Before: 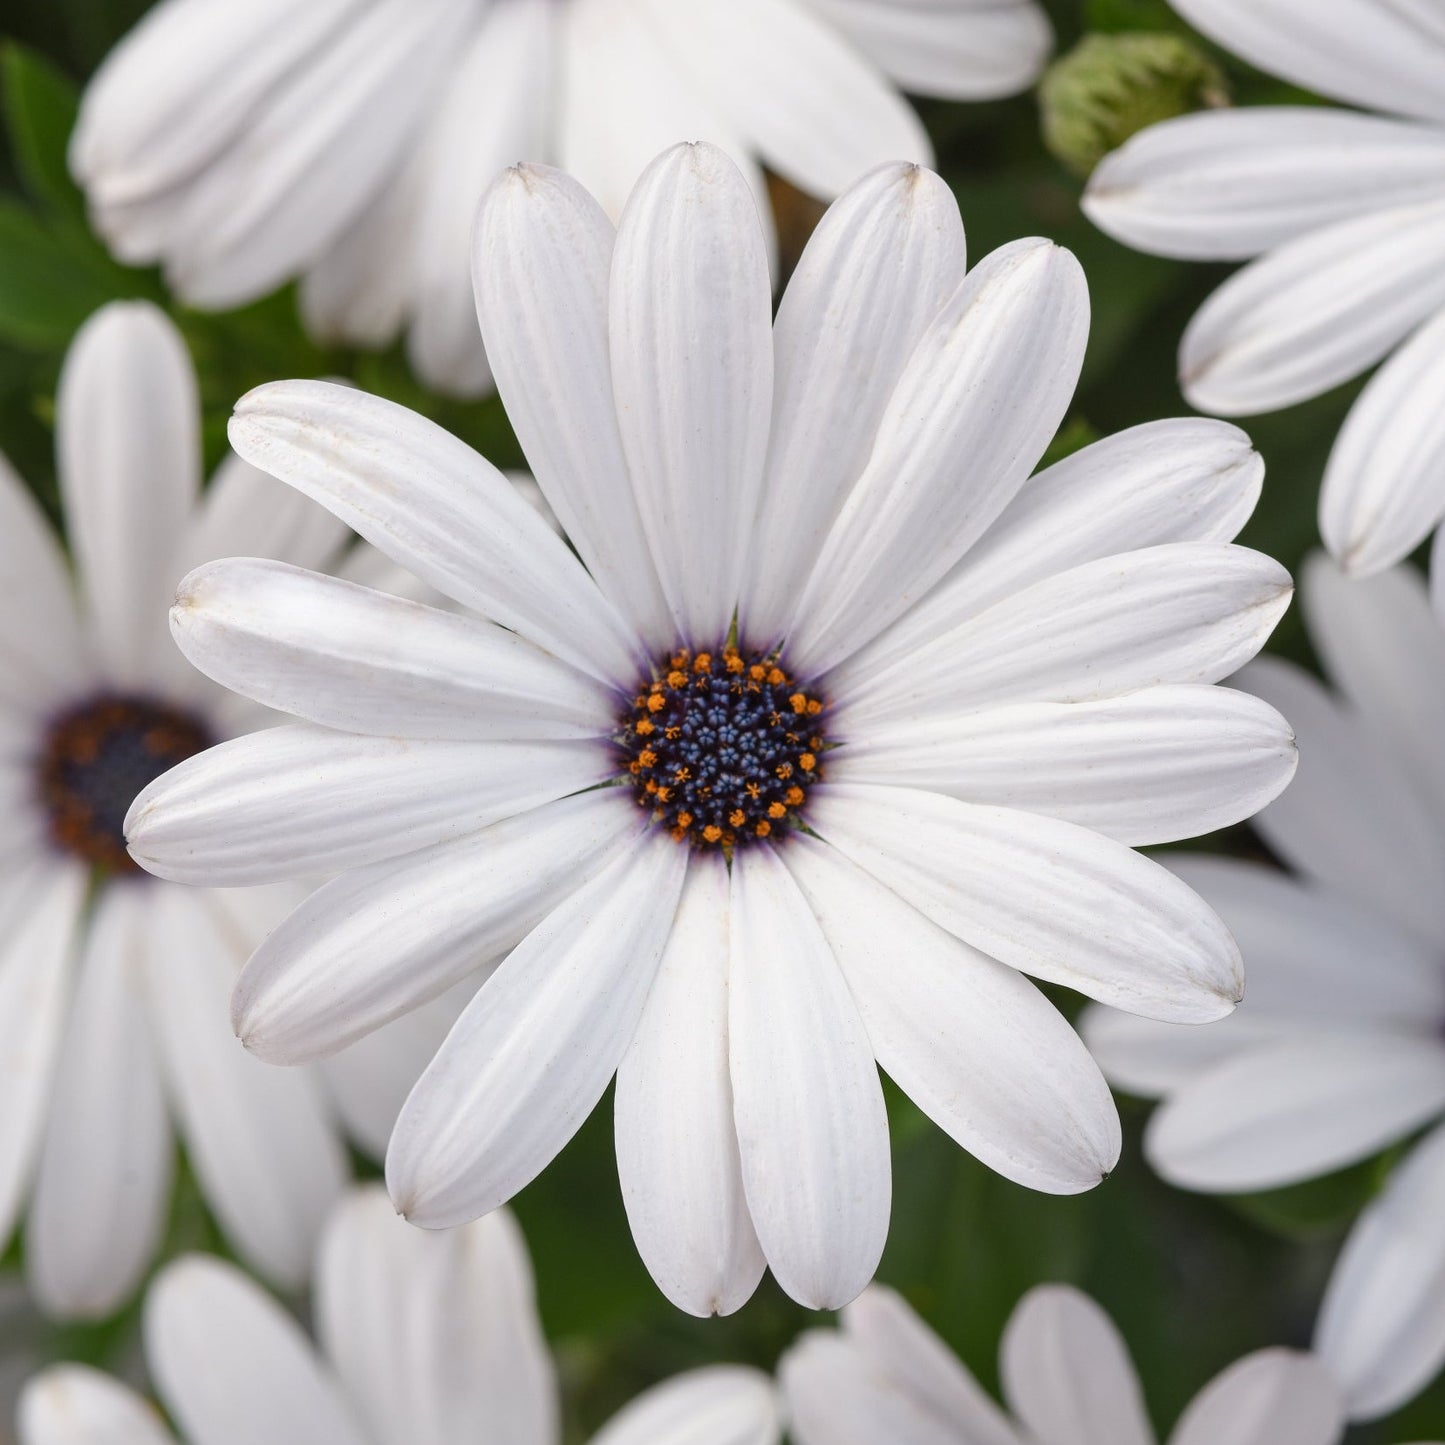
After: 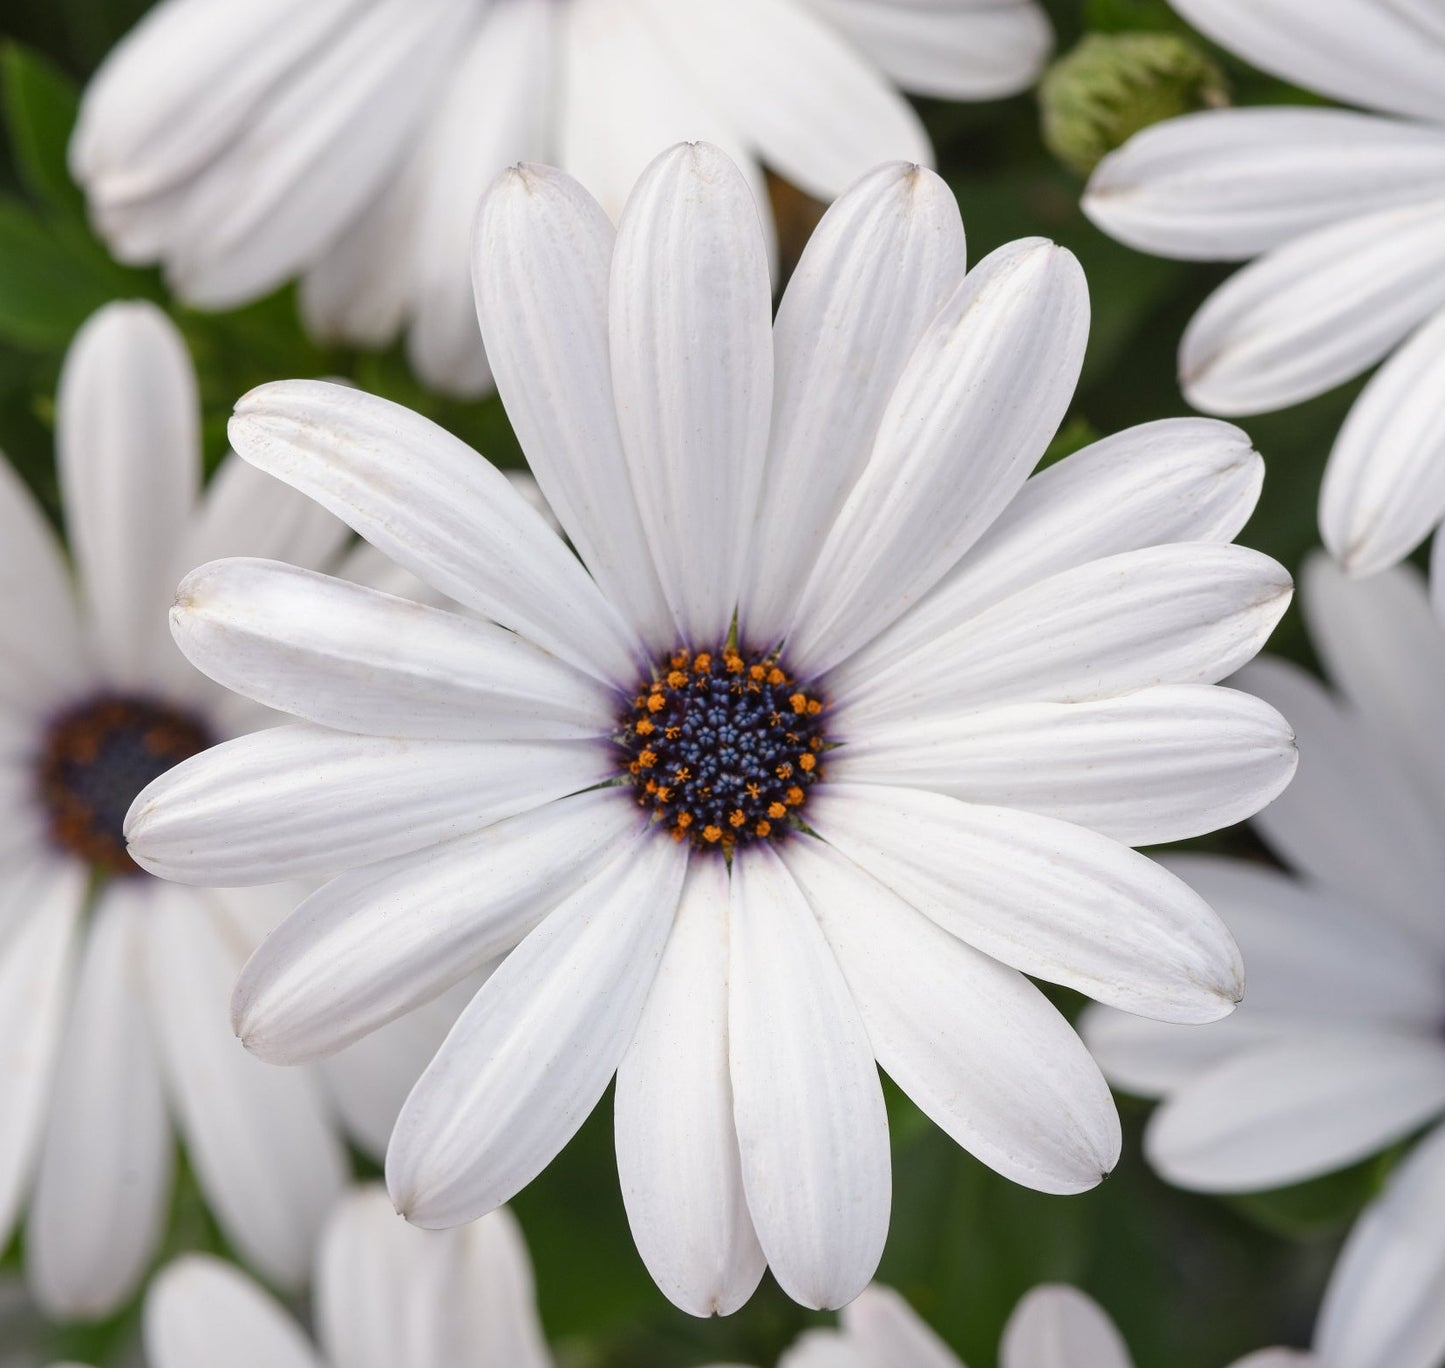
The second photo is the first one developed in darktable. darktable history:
crop and rotate: top 0.001%, bottom 5.284%
